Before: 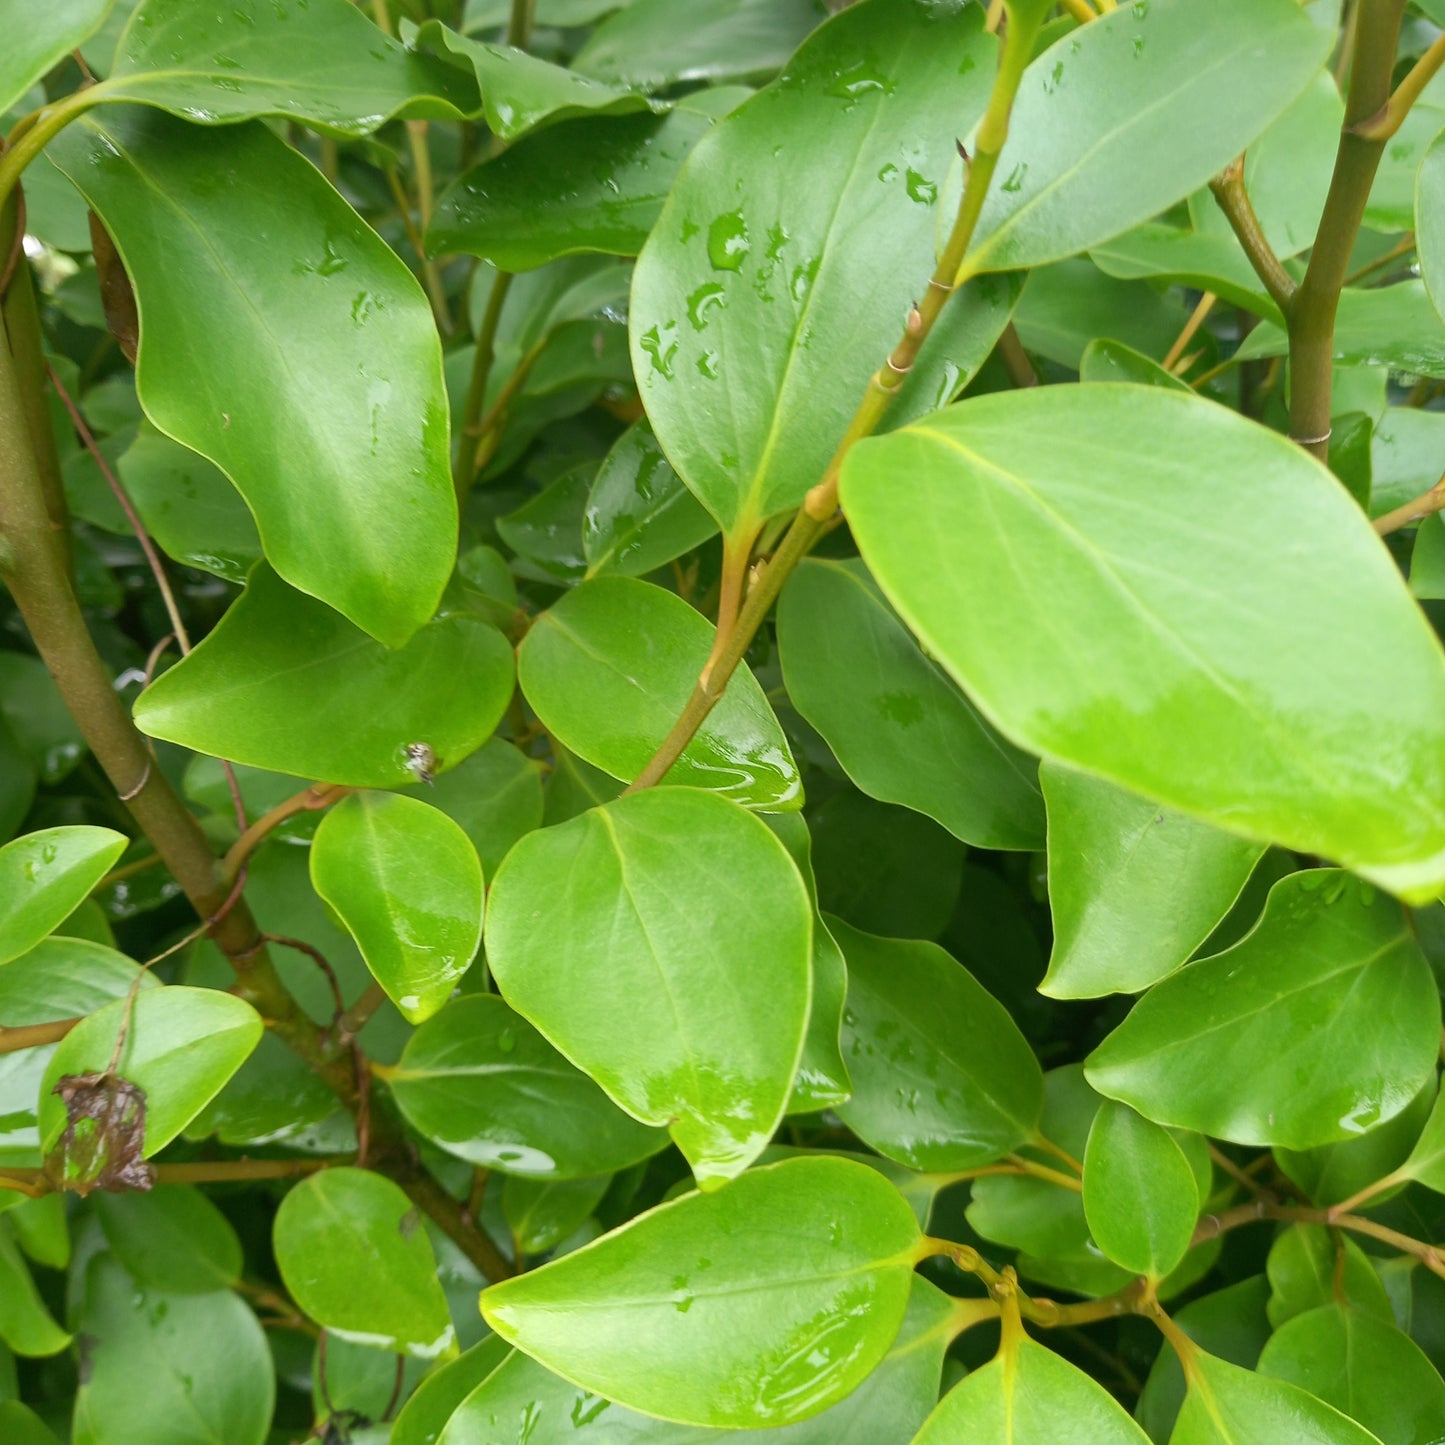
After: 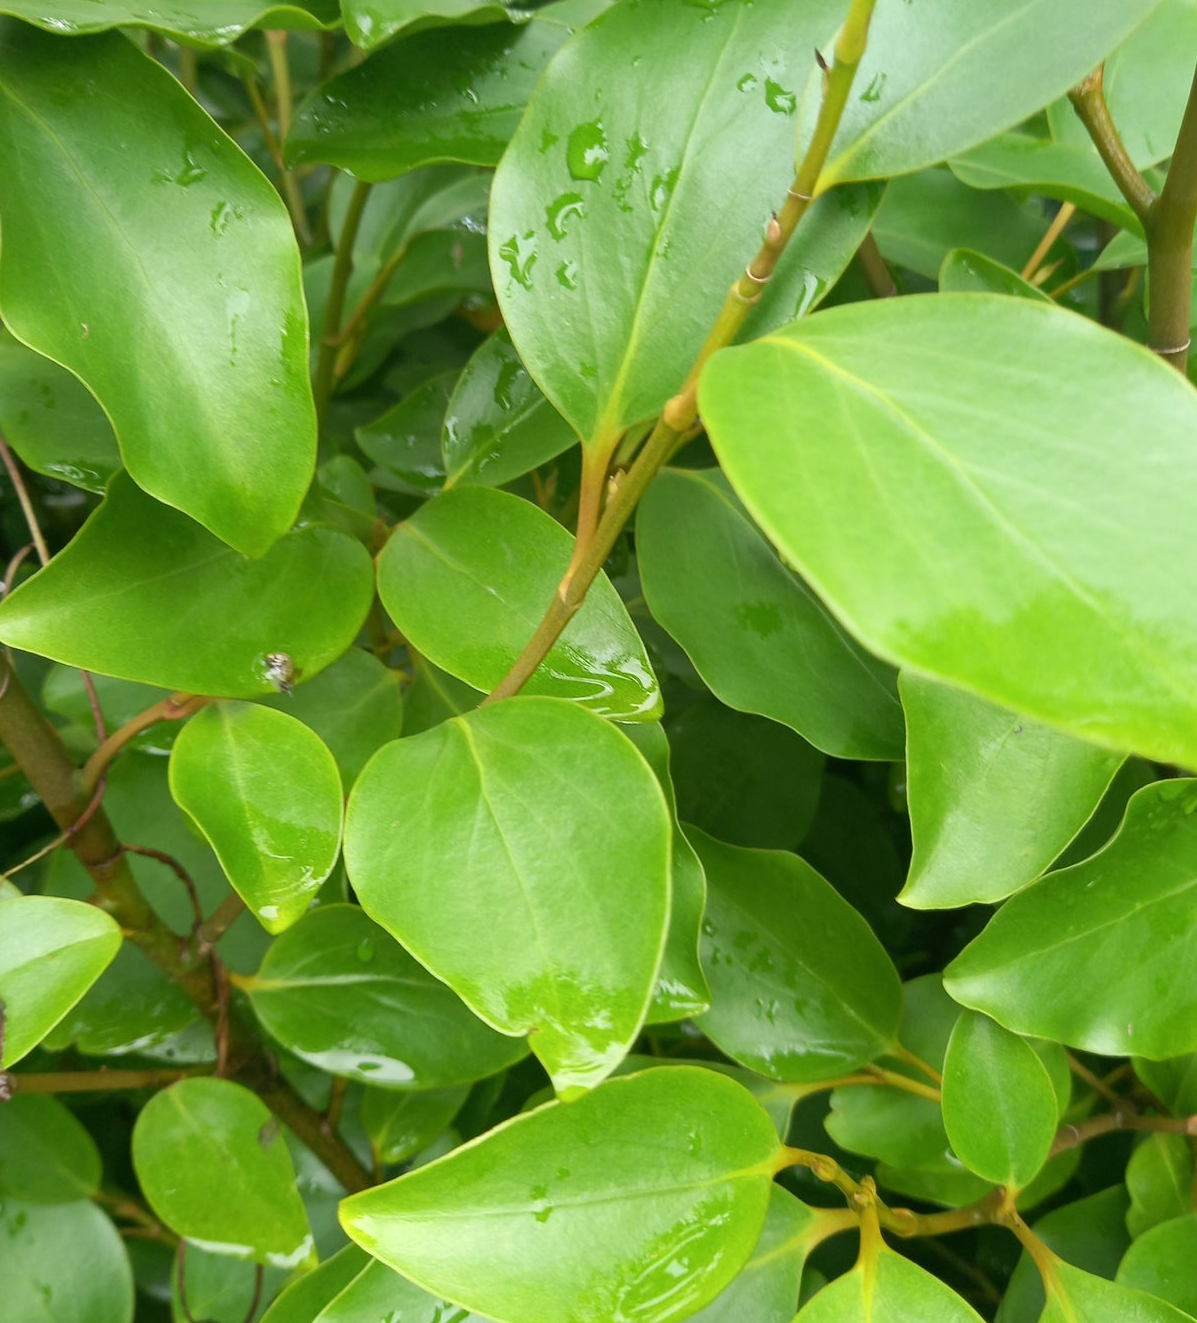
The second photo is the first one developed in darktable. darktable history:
crop: left 9.807%, top 6.259%, right 7.334%, bottom 2.177%
shadows and highlights: shadows 12, white point adjustment 1.2, highlights -0.36, soften with gaussian
